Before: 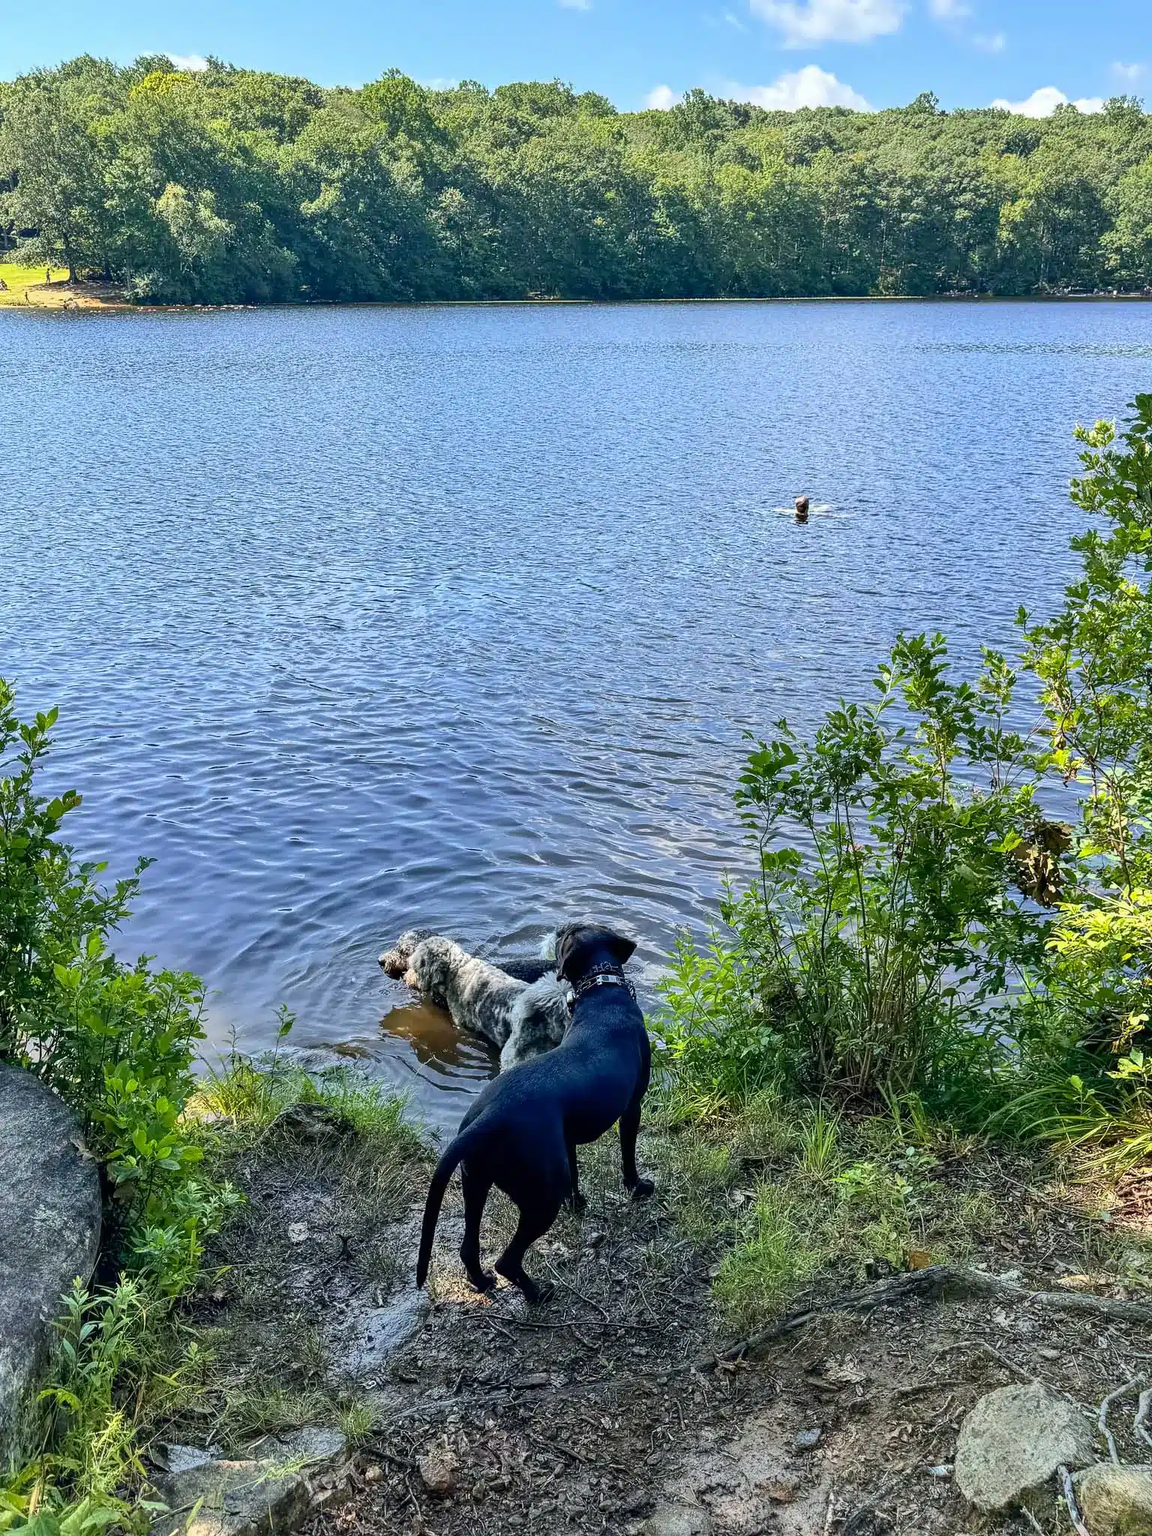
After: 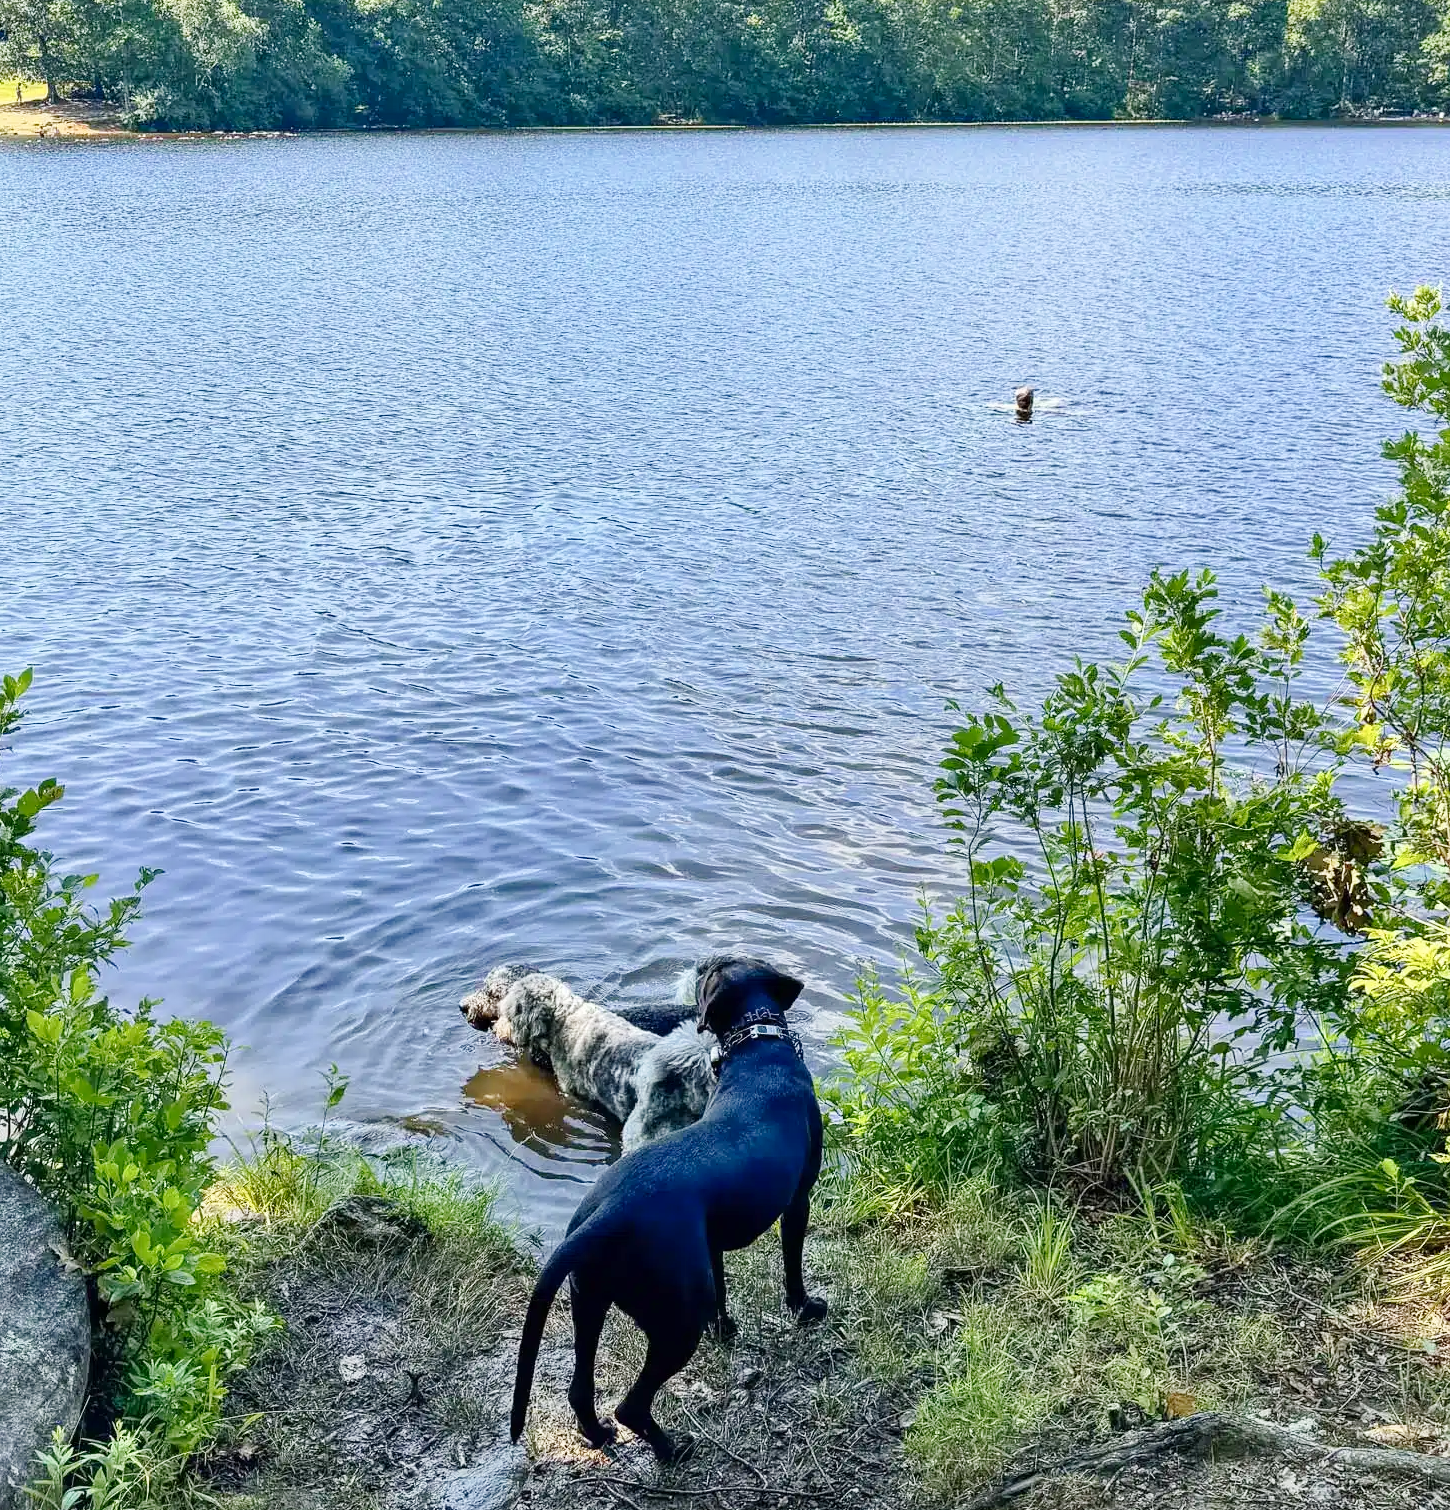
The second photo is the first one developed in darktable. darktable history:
crop and rotate: left 2.994%, top 13.459%, right 2.549%, bottom 12.775%
tone curve: curves: ch0 [(0, 0) (0.003, 0.004) (0.011, 0.014) (0.025, 0.032) (0.044, 0.057) (0.069, 0.089) (0.1, 0.128) (0.136, 0.174) (0.177, 0.227) (0.224, 0.287) (0.277, 0.354) (0.335, 0.427) (0.399, 0.507) (0.468, 0.582) (0.543, 0.653) (0.623, 0.726) (0.709, 0.799) (0.801, 0.876) (0.898, 0.937) (1, 1)], preserve colors none
